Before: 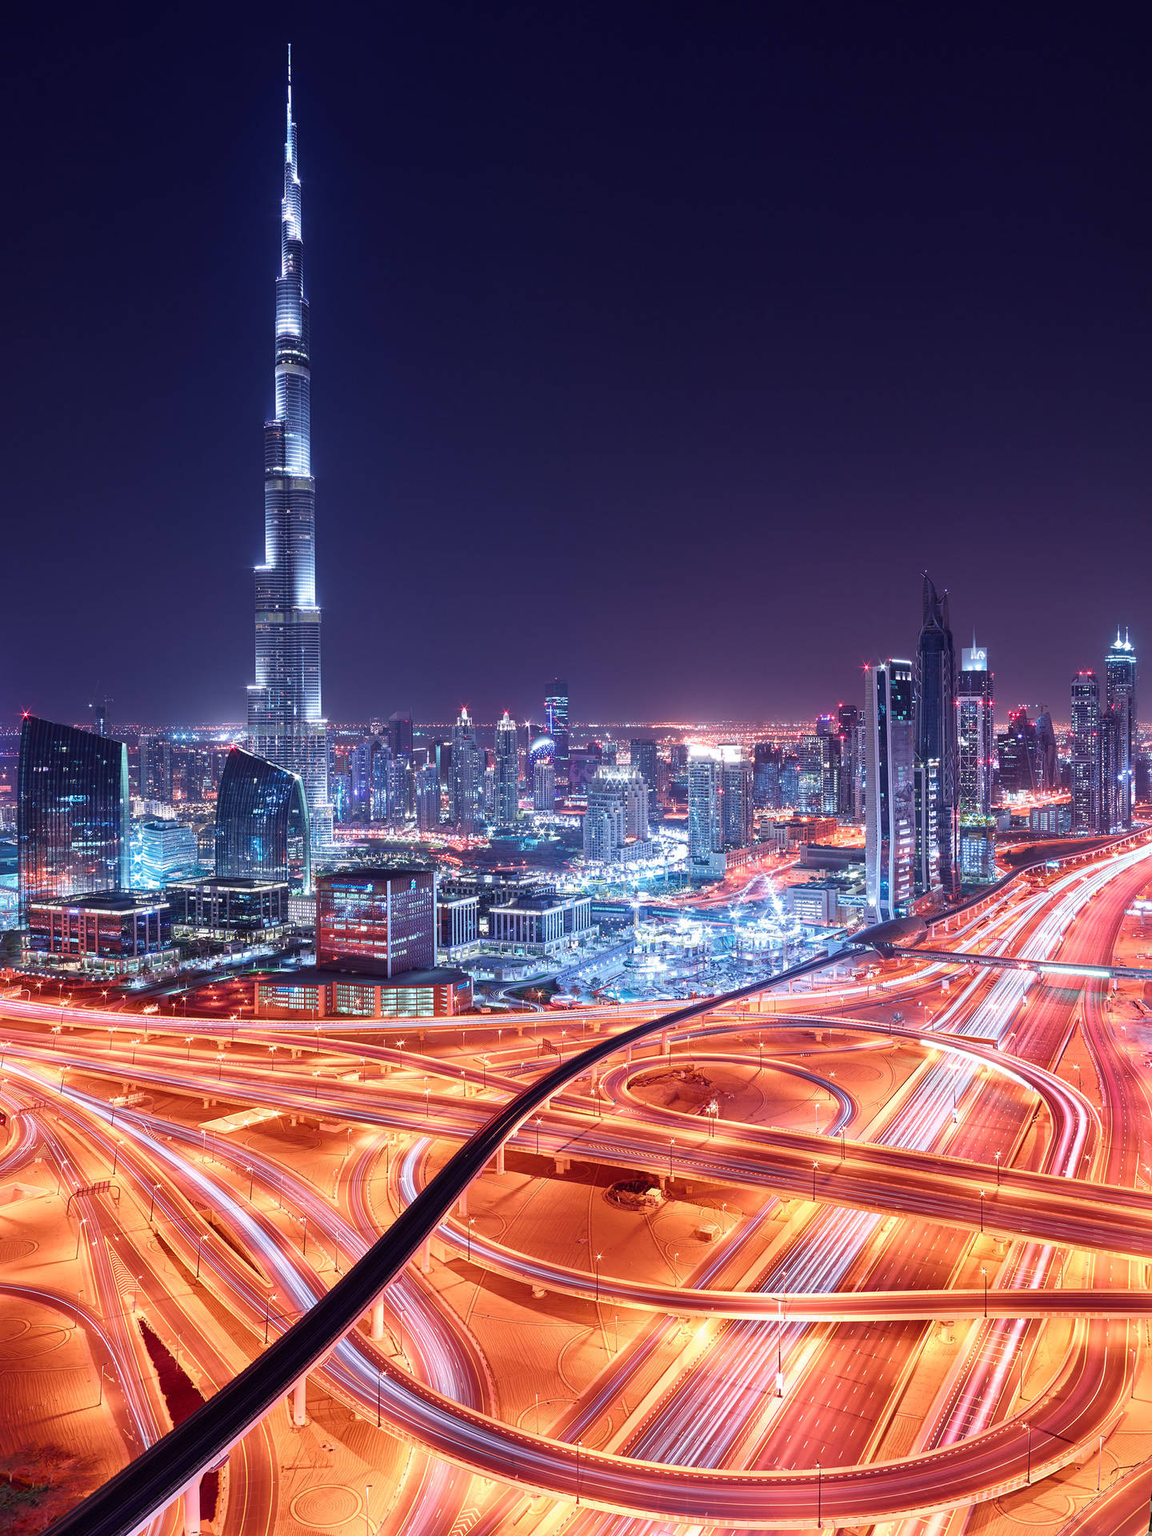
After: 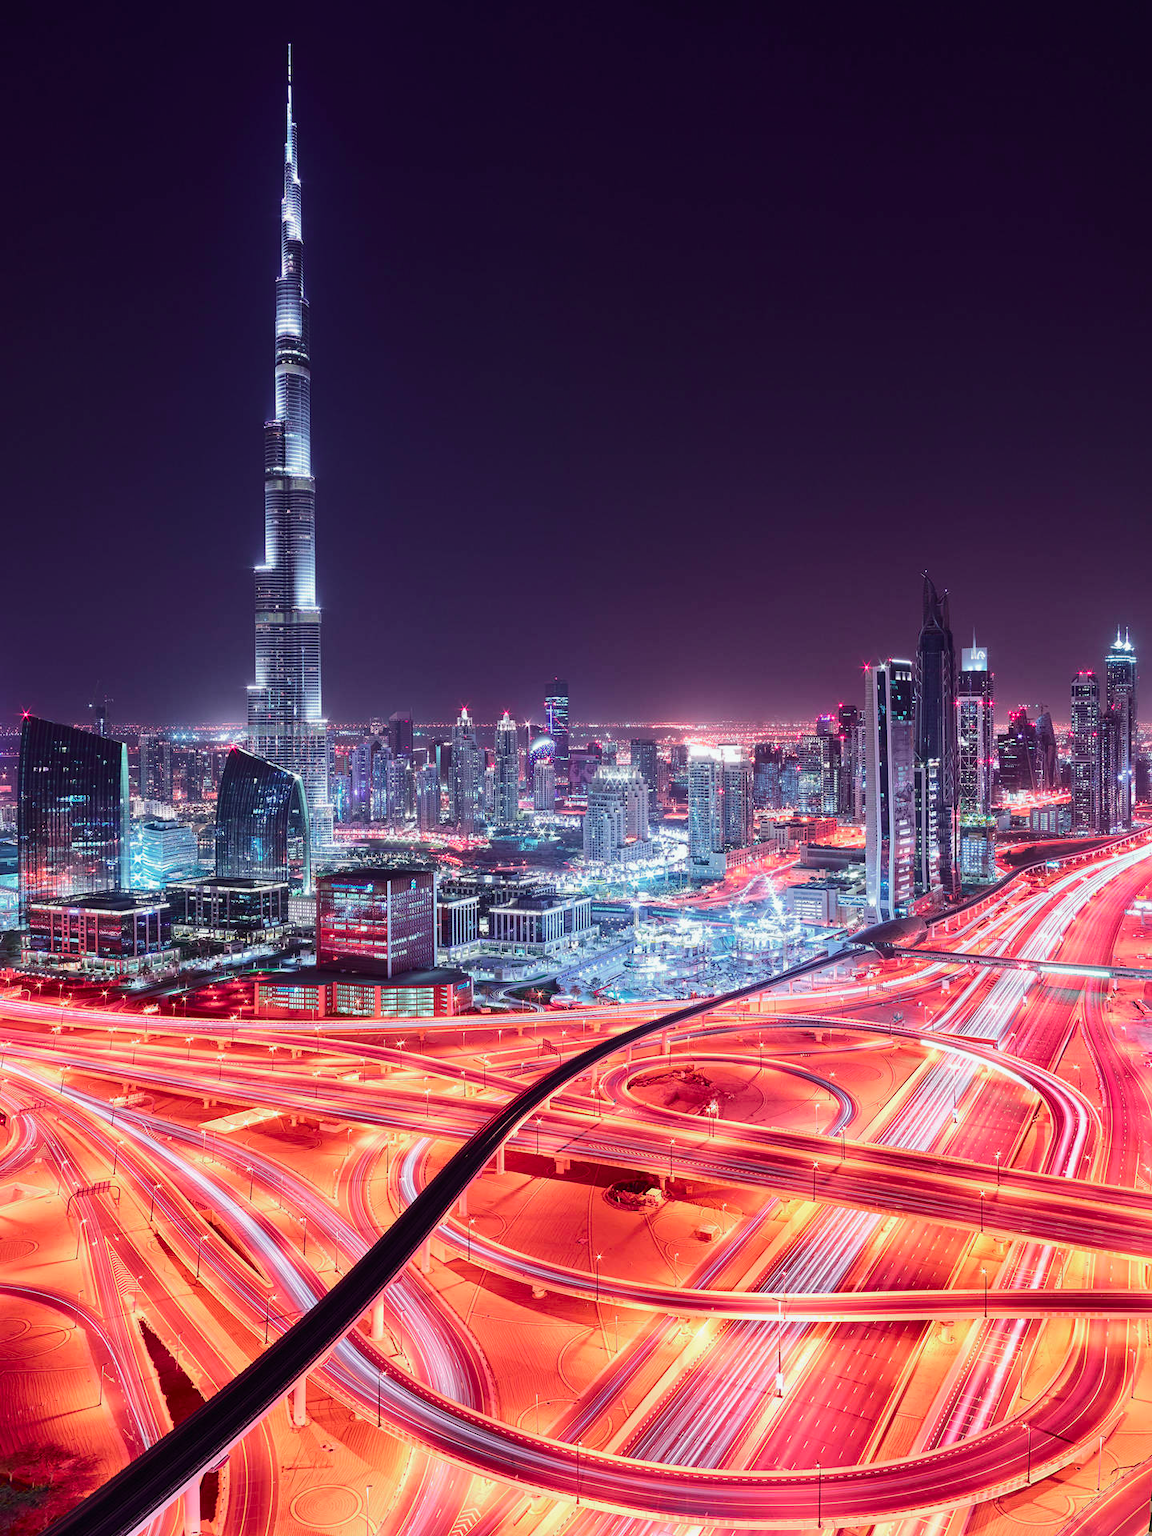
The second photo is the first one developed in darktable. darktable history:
tone curve: curves: ch0 [(0, 0.003) (0.211, 0.174) (0.482, 0.519) (0.843, 0.821) (0.992, 0.971)]; ch1 [(0, 0) (0.276, 0.206) (0.393, 0.364) (0.482, 0.477) (0.506, 0.5) (0.523, 0.523) (0.572, 0.592) (0.635, 0.665) (0.695, 0.759) (1, 1)]; ch2 [(0, 0) (0.438, 0.456) (0.498, 0.497) (0.536, 0.527) (0.562, 0.584) (0.619, 0.602) (0.698, 0.698) (1, 1)], color space Lab, independent channels, preserve colors none
